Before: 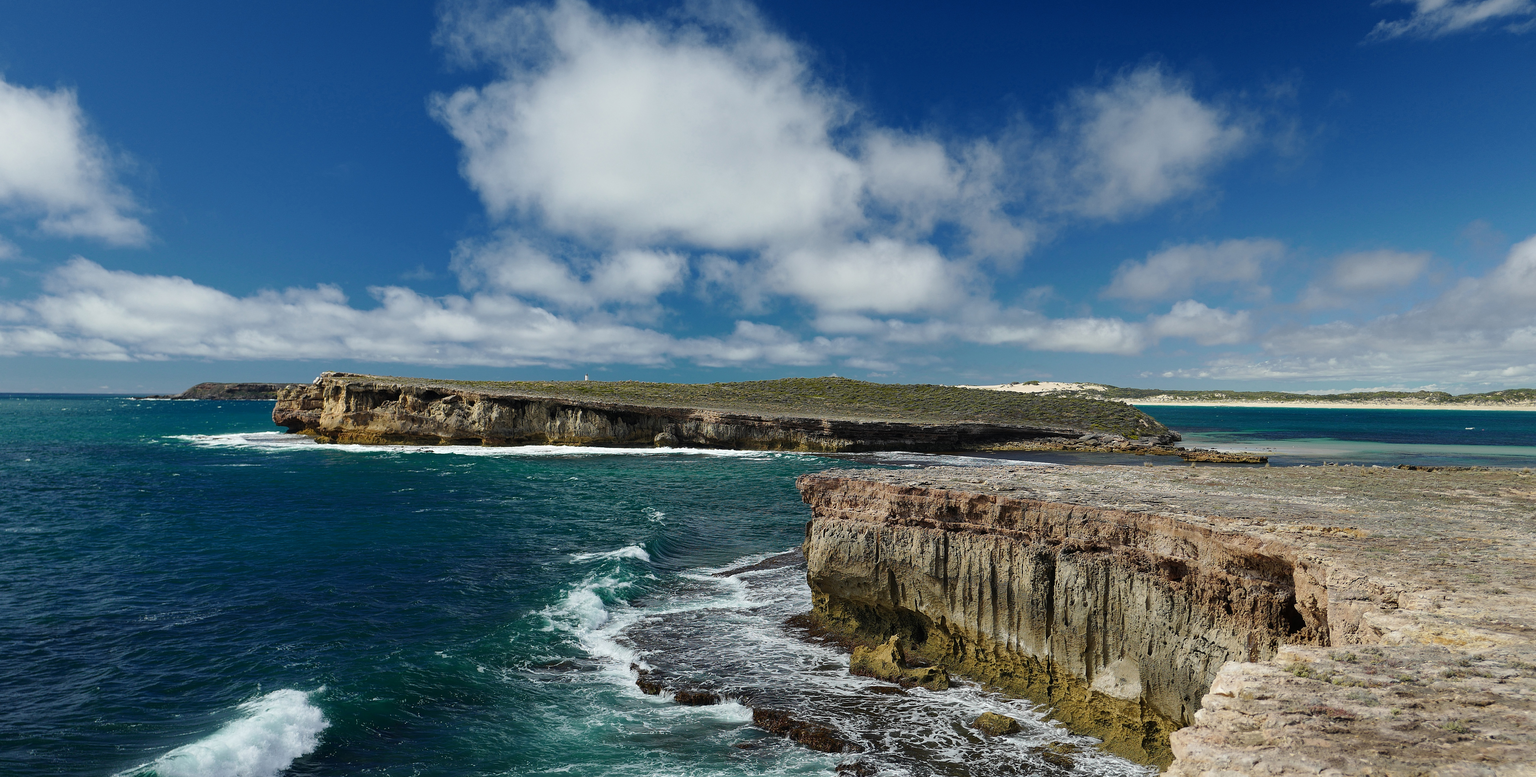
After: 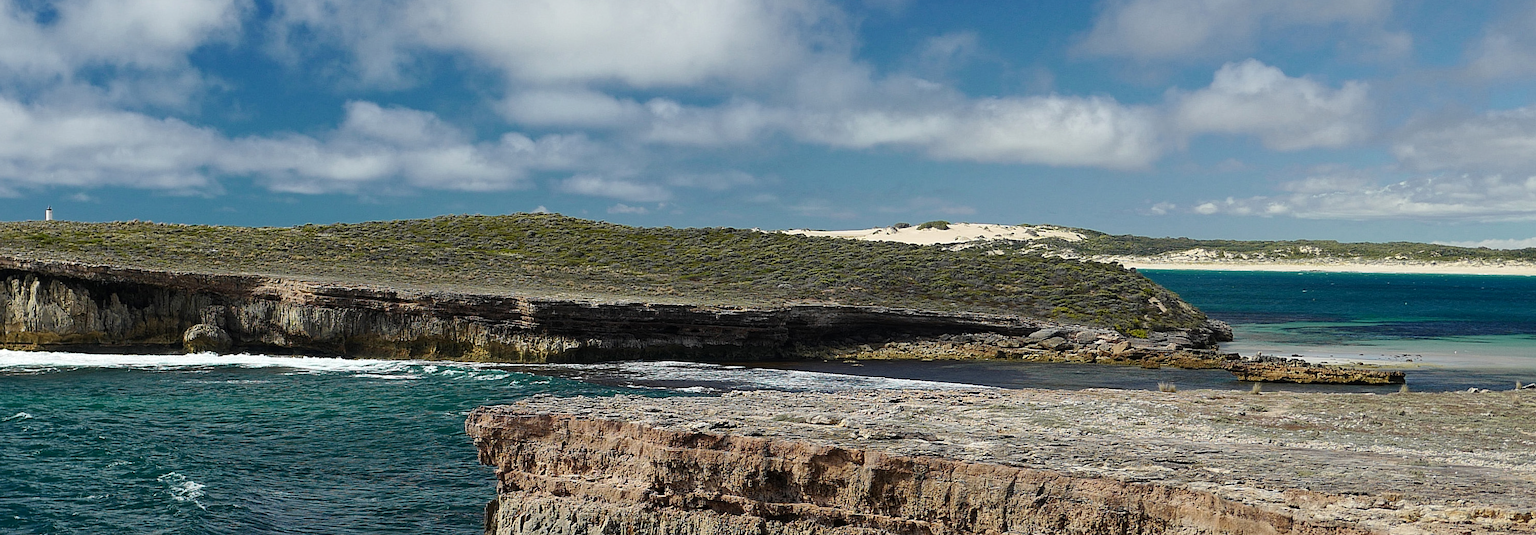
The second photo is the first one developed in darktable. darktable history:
contrast brightness saturation: contrast 0.1, brightness 0.02, saturation 0.02
local contrast: mode bilateral grid, contrast 10, coarseness 25, detail 115%, midtone range 0.2
crop: left 36.607%, top 34.735%, right 13.146%, bottom 30.611%
